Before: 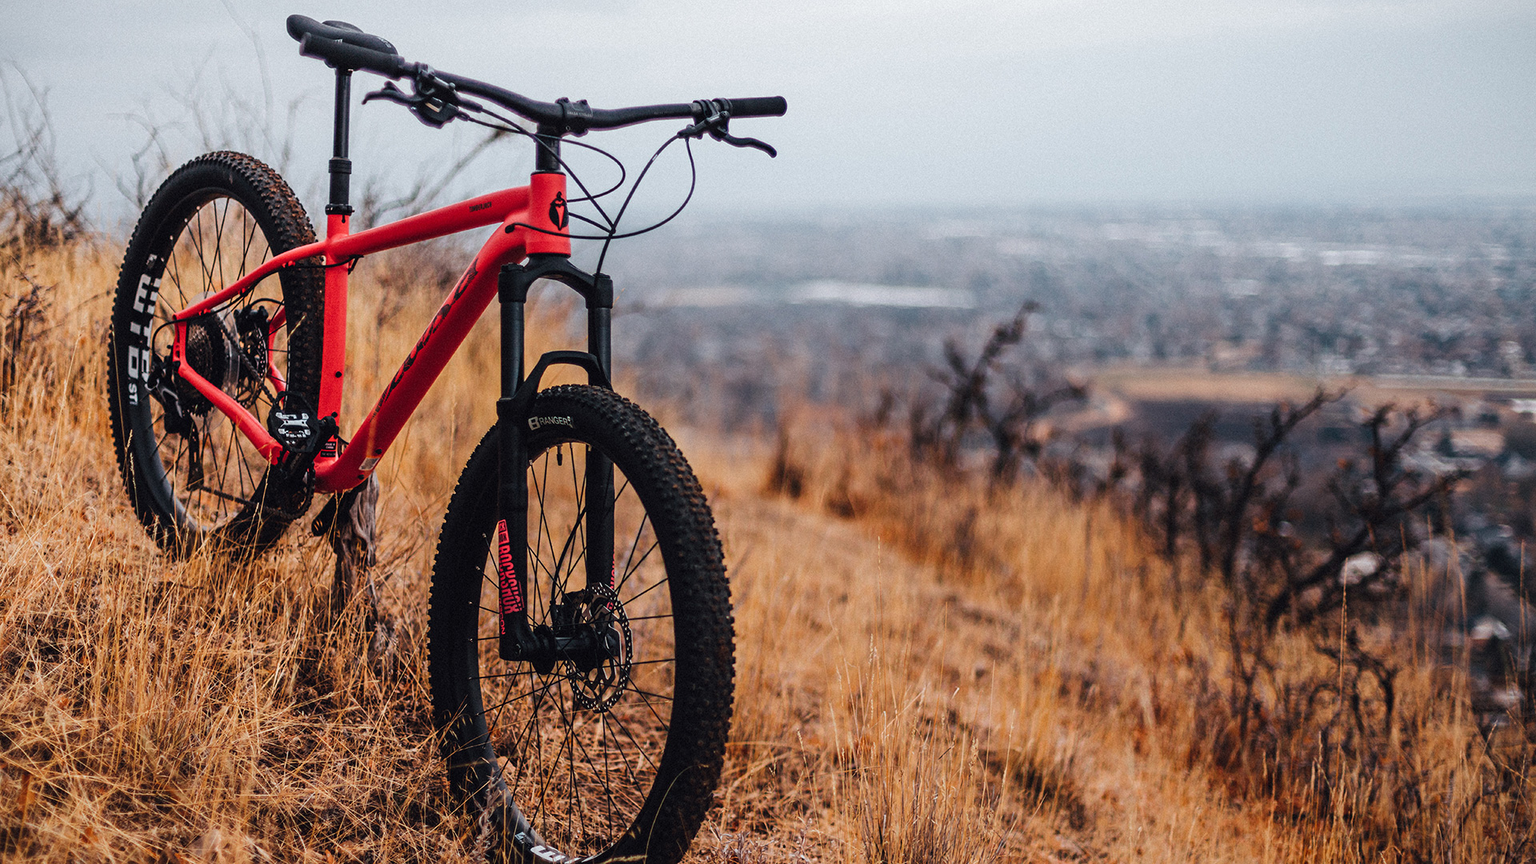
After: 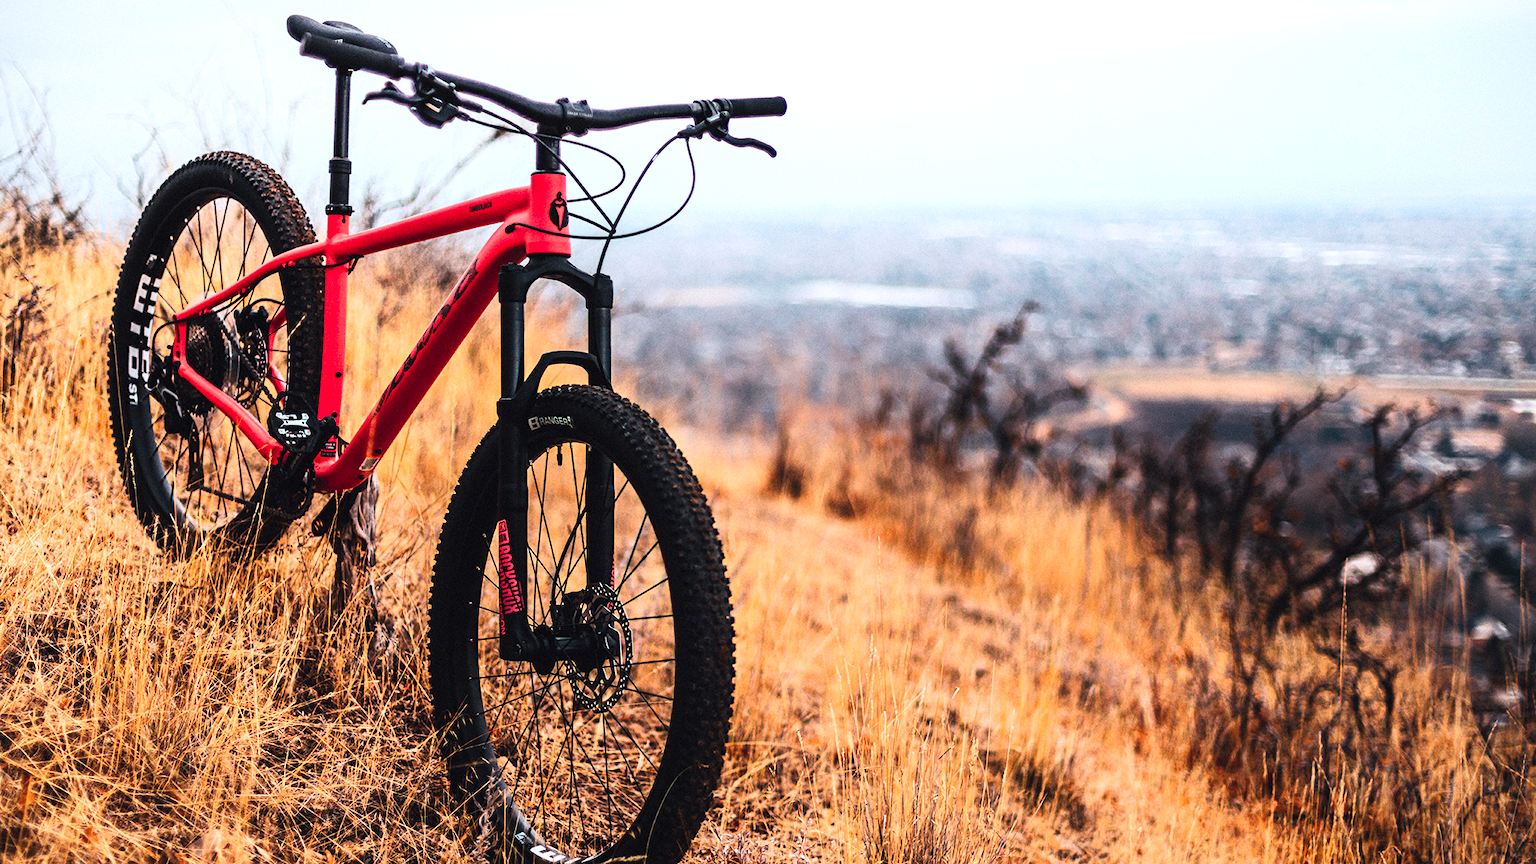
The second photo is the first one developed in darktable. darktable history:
contrast brightness saturation: contrast 0.201, brightness 0.169, saturation 0.225
tone equalizer: -8 EV -0.715 EV, -7 EV -0.668 EV, -6 EV -0.584 EV, -5 EV -0.408 EV, -3 EV 0.39 EV, -2 EV 0.6 EV, -1 EV 0.686 EV, +0 EV 0.756 EV, edges refinement/feathering 500, mask exposure compensation -1.57 EV, preserve details guided filter
